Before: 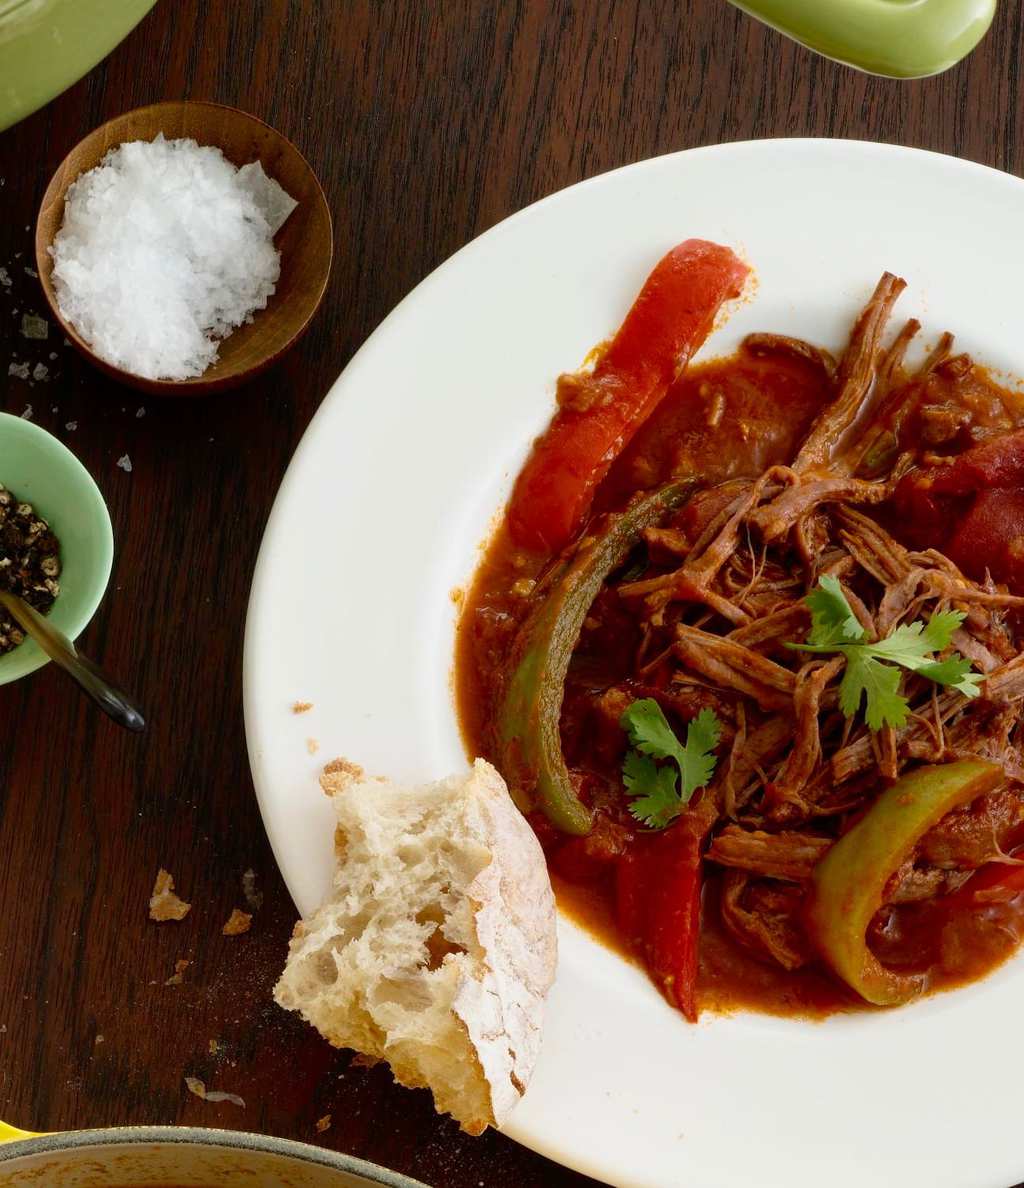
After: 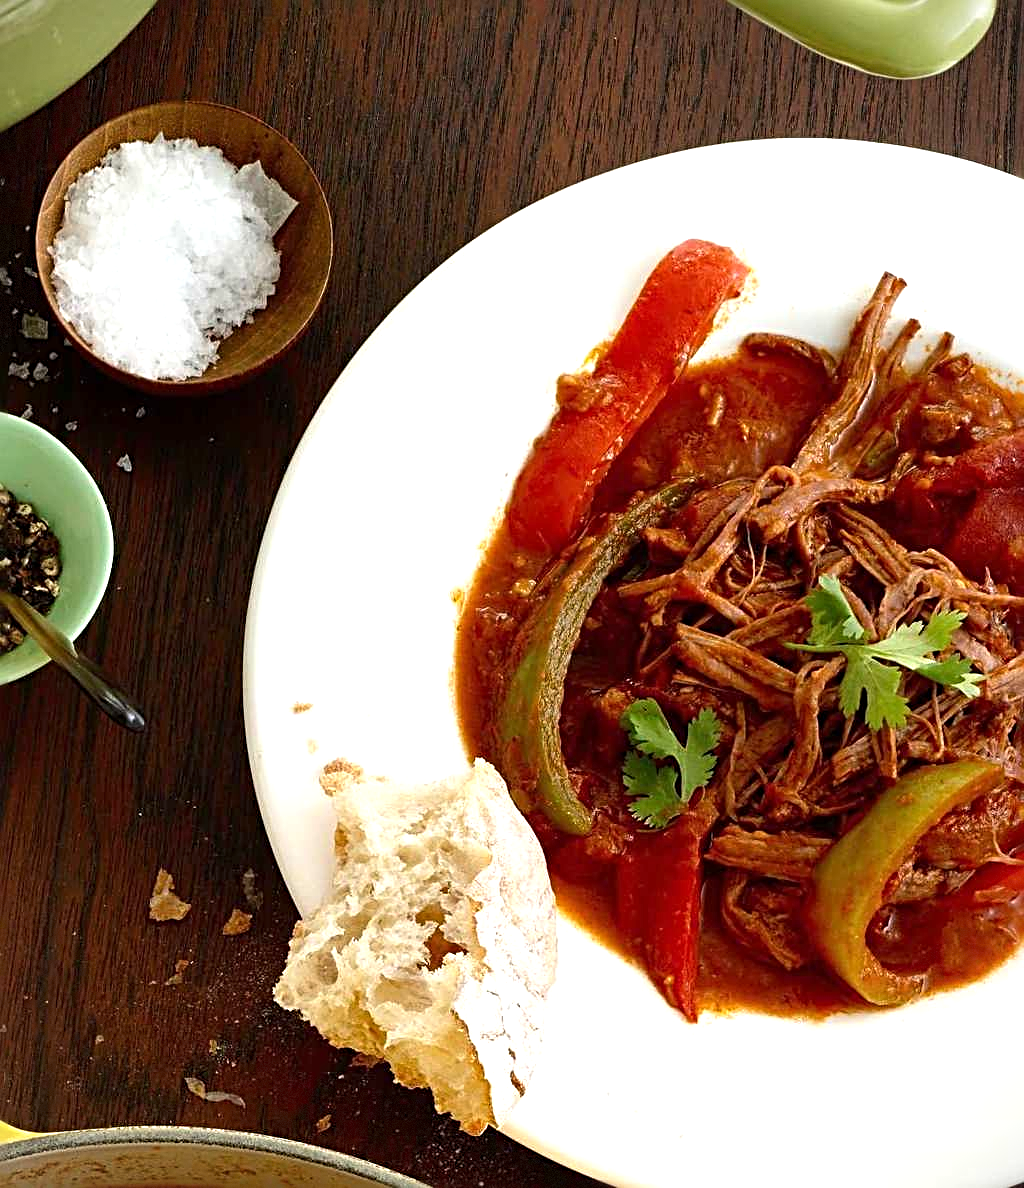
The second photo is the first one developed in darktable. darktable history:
sharpen: radius 3.025, amount 0.757
vignetting: fall-off start 97.28%, fall-off radius 79%, brightness -0.462, saturation -0.3, width/height ratio 1.114, dithering 8-bit output, unbound false
exposure: exposure 0.6 EV, compensate highlight preservation false
